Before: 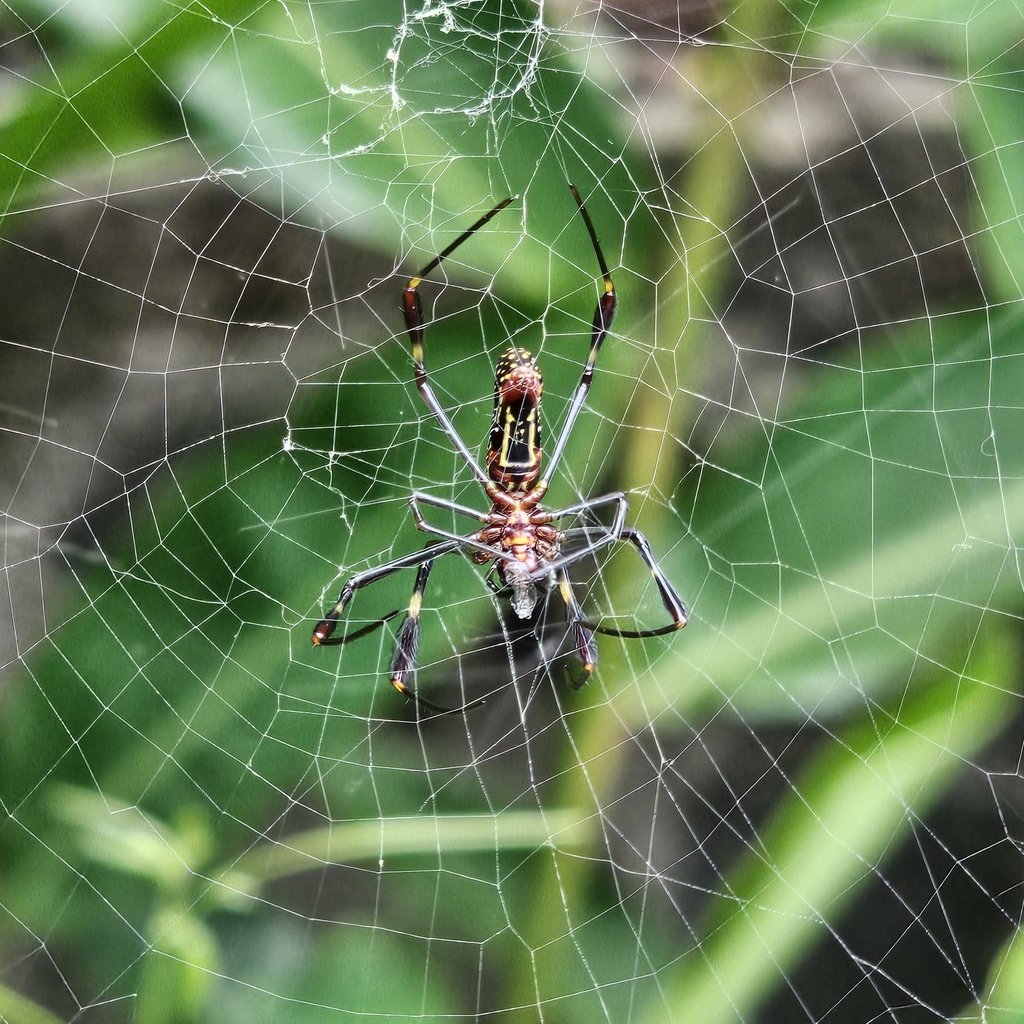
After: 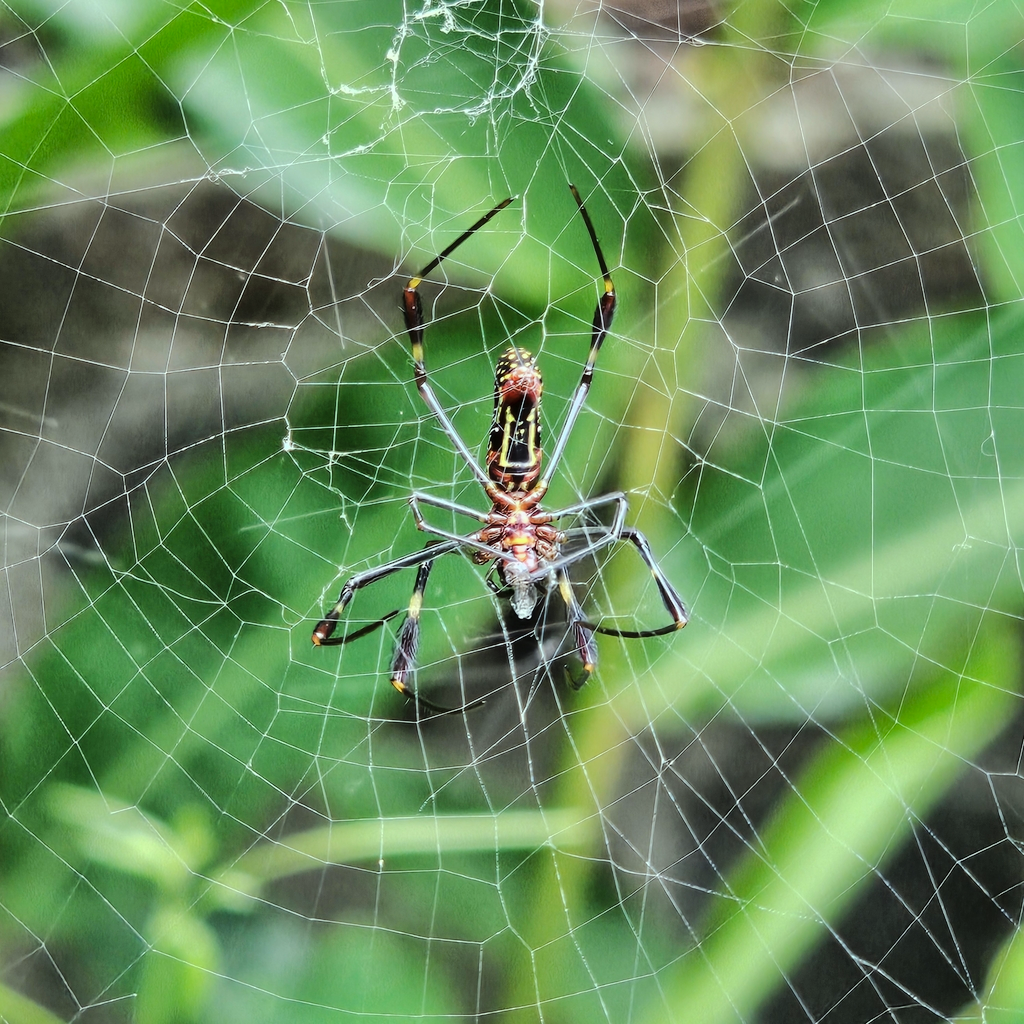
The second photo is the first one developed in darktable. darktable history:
exposure: exposure 0.018 EV, compensate highlight preservation false
shadows and highlights: on, module defaults
color correction: highlights a* -6.47, highlights b* 0.557
tone curve: curves: ch0 [(0, 0) (0.003, 0.001) (0.011, 0.008) (0.025, 0.015) (0.044, 0.025) (0.069, 0.037) (0.1, 0.056) (0.136, 0.091) (0.177, 0.157) (0.224, 0.231) (0.277, 0.319) (0.335, 0.4) (0.399, 0.493) (0.468, 0.571) (0.543, 0.645) (0.623, 0.706) (0.709, 0.77) (0.801, 0.838) (0.898, 0.918) (1, 1)], color space Lab, linked channels, preserve colors none
